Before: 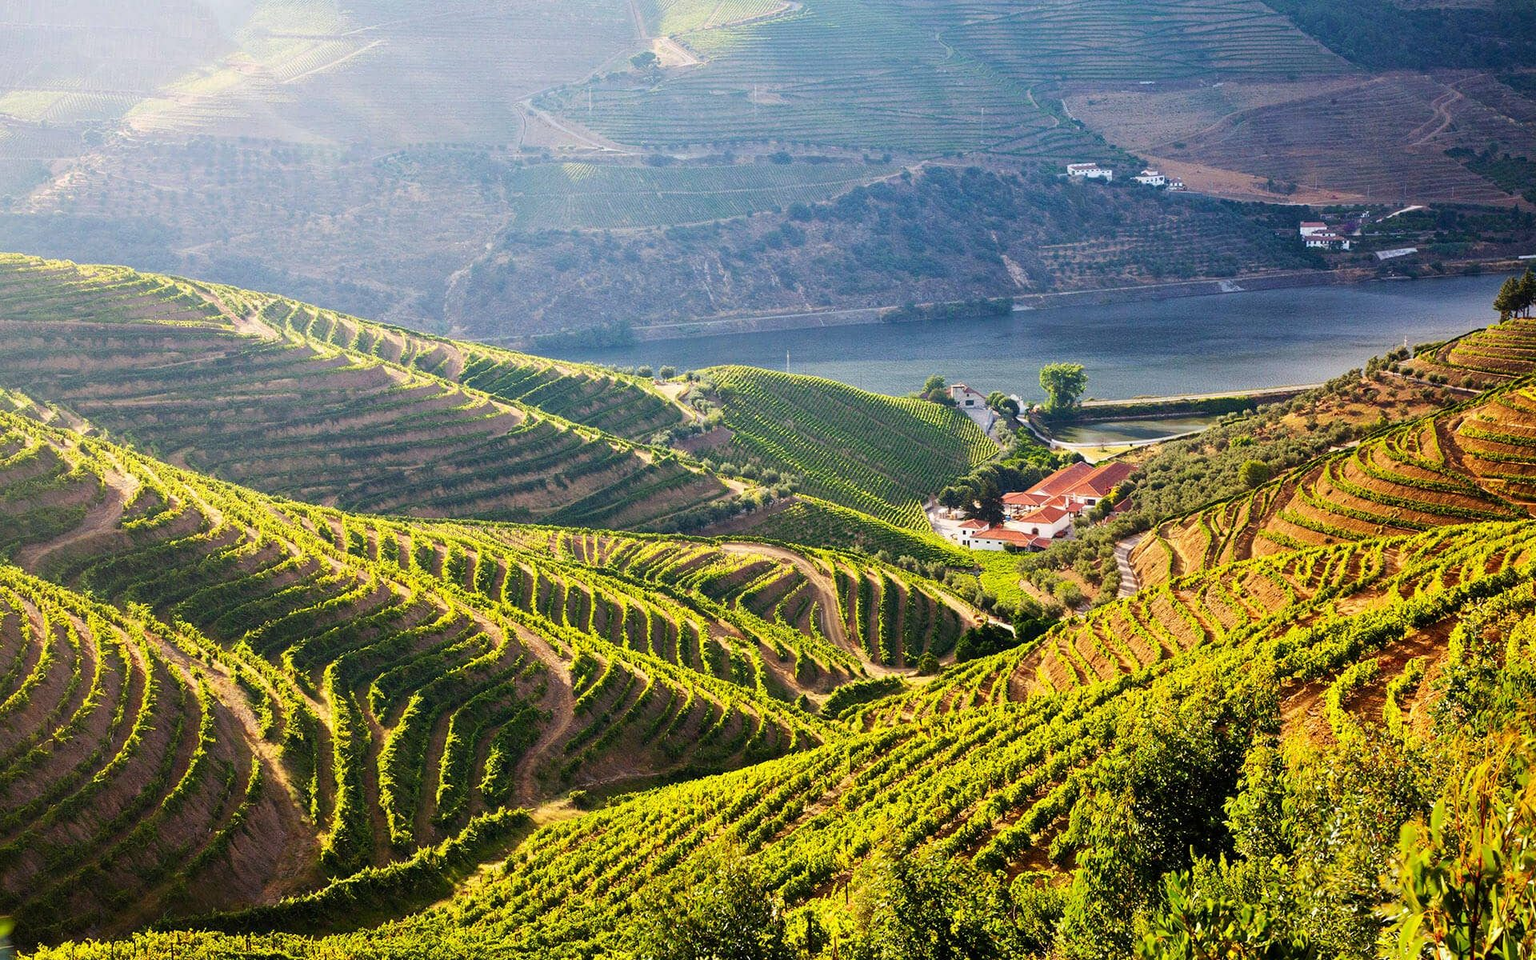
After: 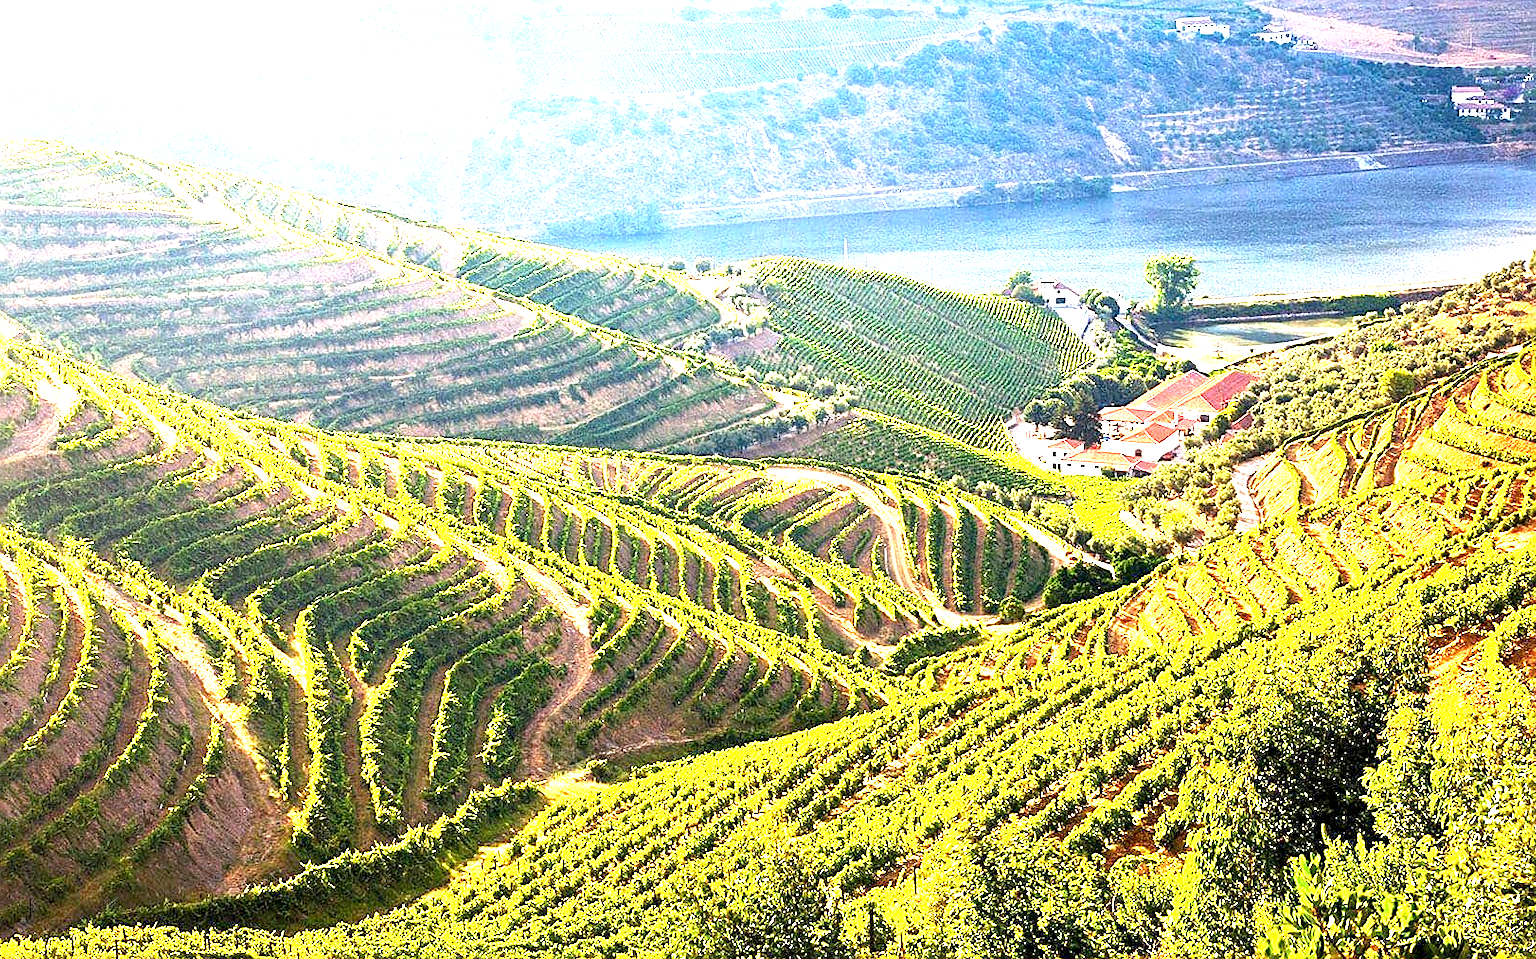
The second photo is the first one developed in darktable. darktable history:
crop and rotate: left 4.842%, top 15.51%, right 10.668%
sharpen: on, module defaults
exposure: black level correction 0.001, exposure 2 EV, compensate highlight preservation false
